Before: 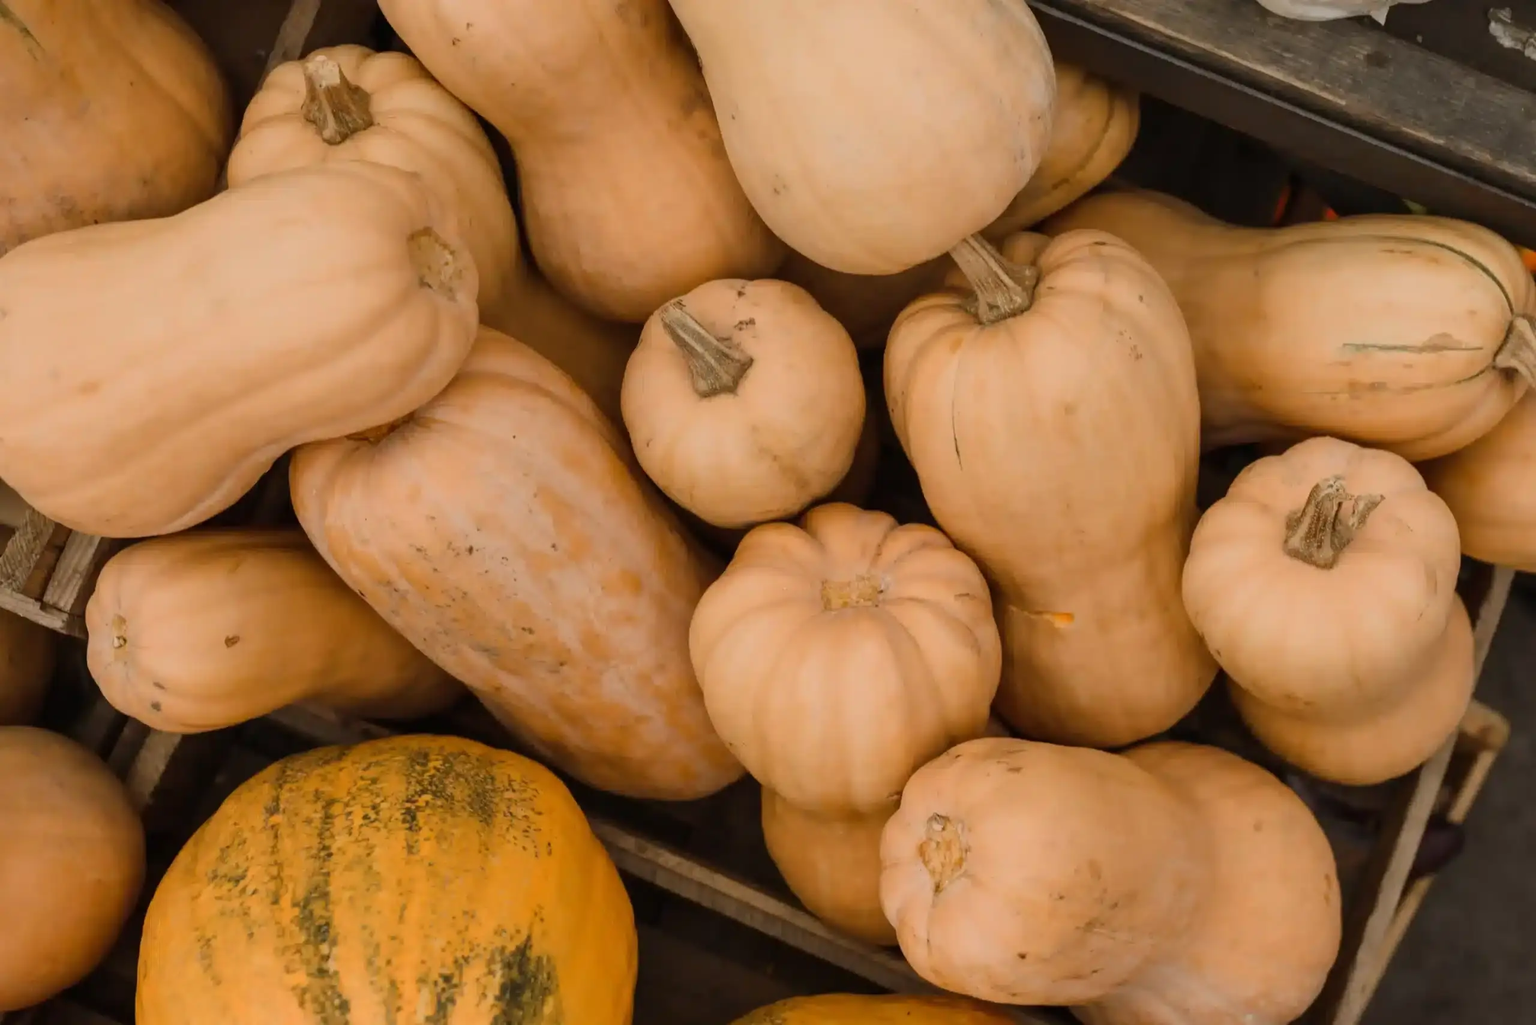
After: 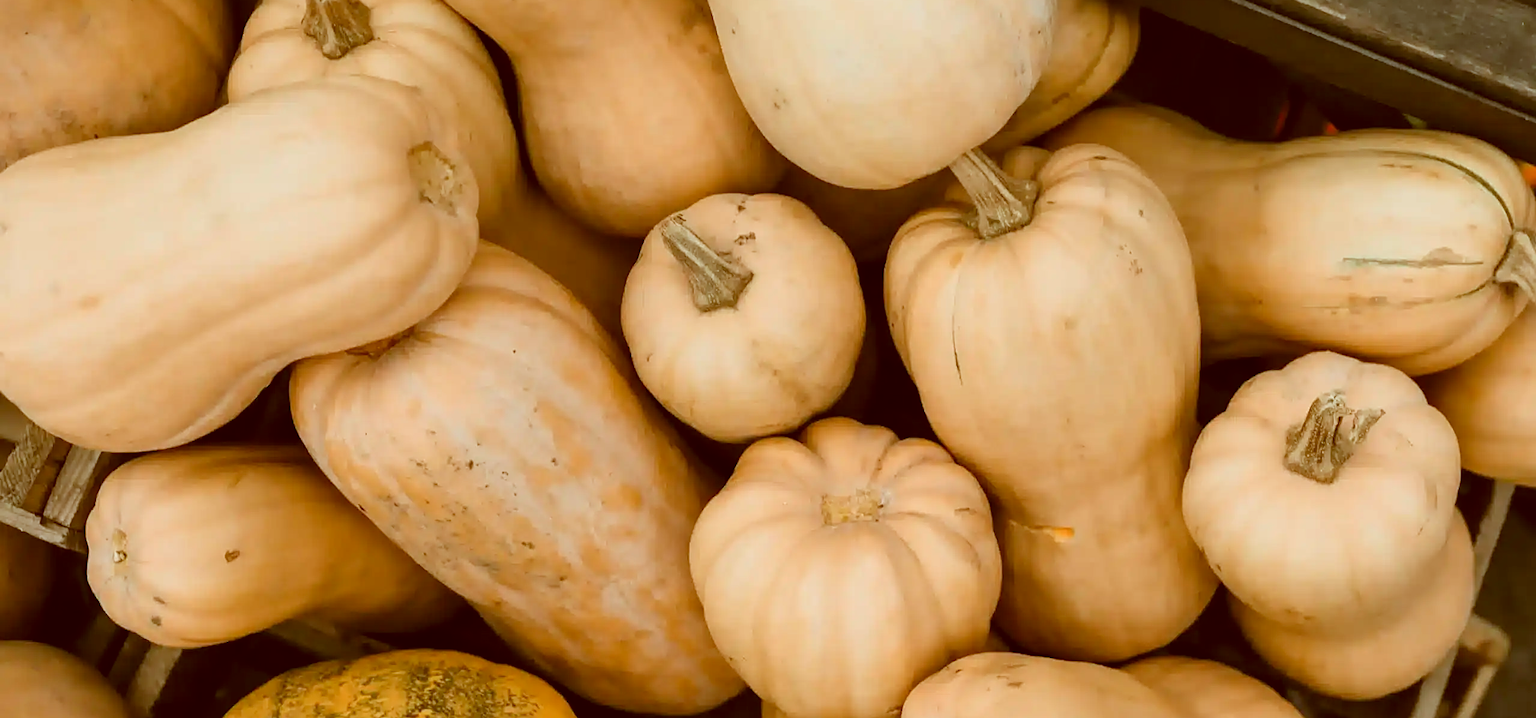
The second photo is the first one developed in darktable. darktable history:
crop and rotate: top 8.415%, bottom 21.45%
sharpen: amount 0.464
tone curve: curves: ch0 [(0, 0) (0.059, 0.027) (0.162, 0.125) (0.304, 0.279) (0.547, 0.532) (0.828, 0.815) (1, 0.983)]; ch1 [(0, 0) (0.23, 0.166) (0.34, 0.298) (0.371, 0.334) (0.435, 0.408) (0.477, 0.469) (0.499, 0.498) (0.529, 0.544) (0.559, 0.587) (0.743, 0.798) (1, 1)]; ch2 [(0, 0) (0.431, 0.414) (0.498, 0.503) (0.524, 0.531) (0.568, 0.567) (0.6, 0.597) (0.643, 0.631) (0.74, 0.721) (1, 1)], color space Lab, linked channels, preserve colors none
exposure: black level correction 0, exposure 0.499 EV, compensate highlight preservation false
color correction: highlights a* -14.38, highlights b* -15.98, shadows a* 10.29, shadows b* 29.06
